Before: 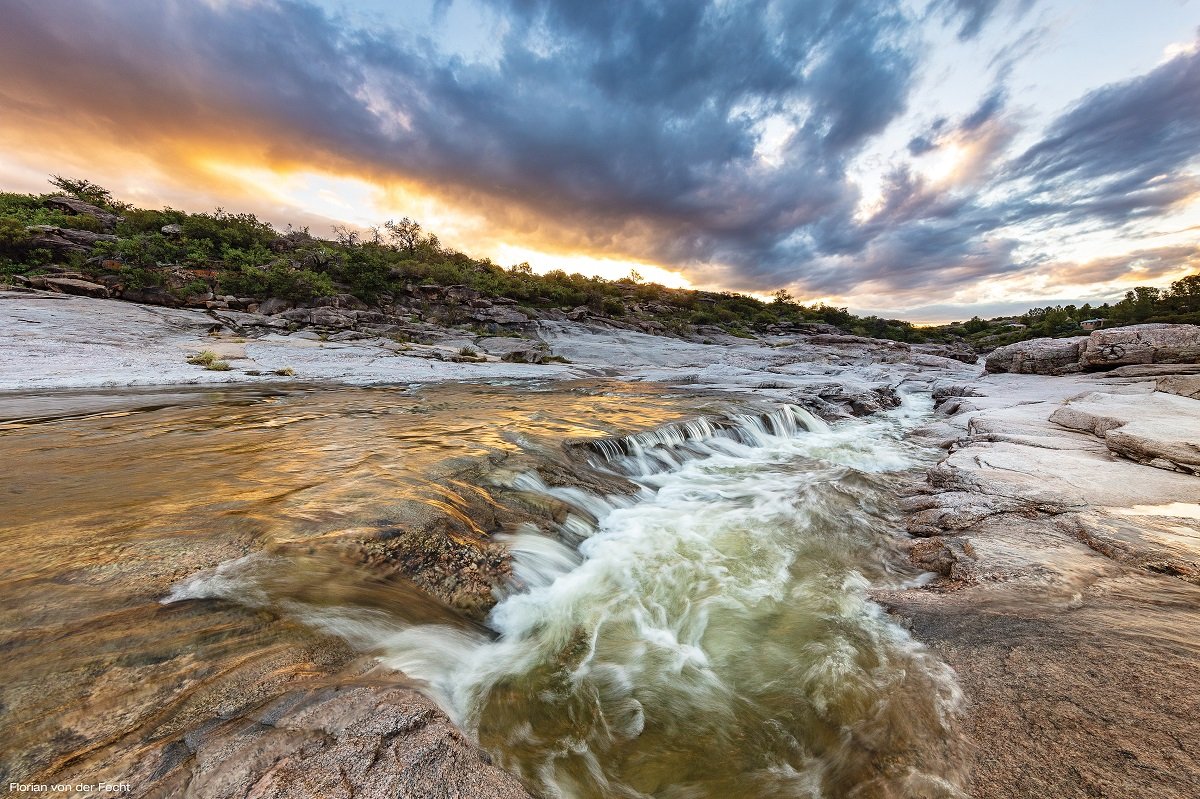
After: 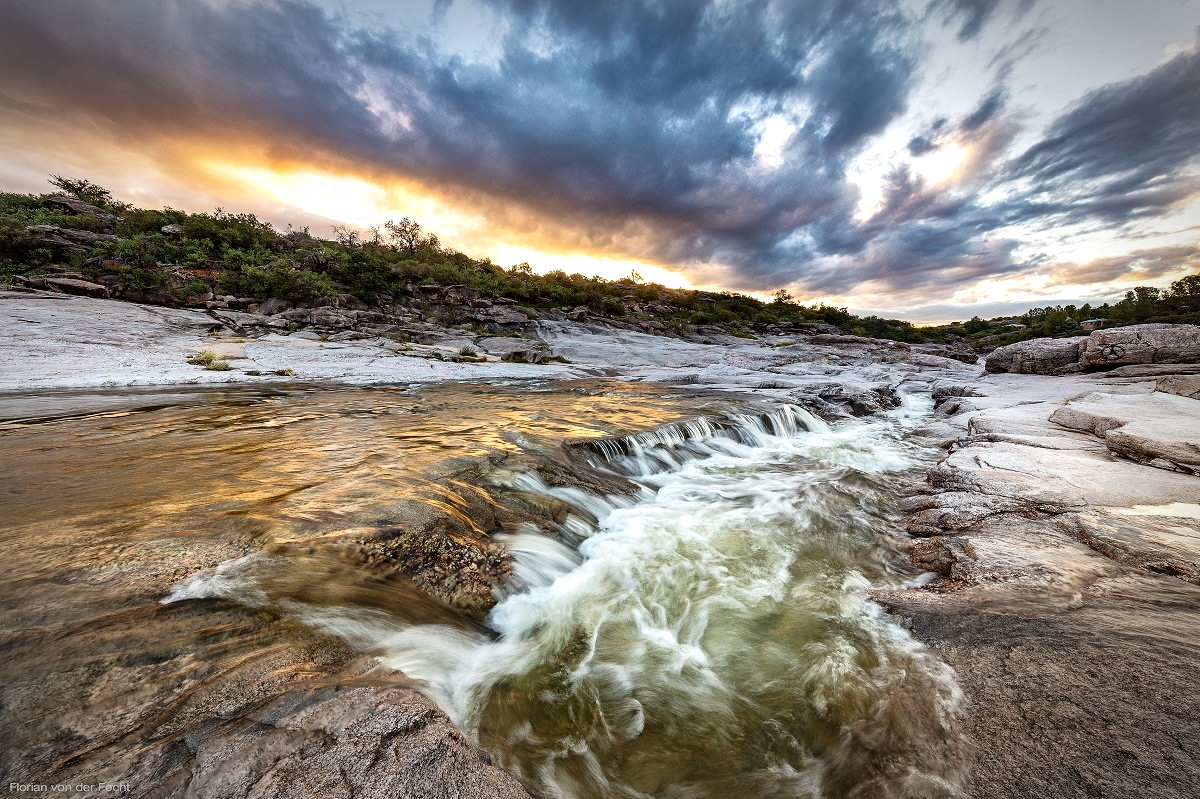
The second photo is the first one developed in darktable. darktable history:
local contrast: mode bilateral grid, contrast 25, coarseness 60, detail 151%, midtone range 0.2
vignetting: automatic ratio true
